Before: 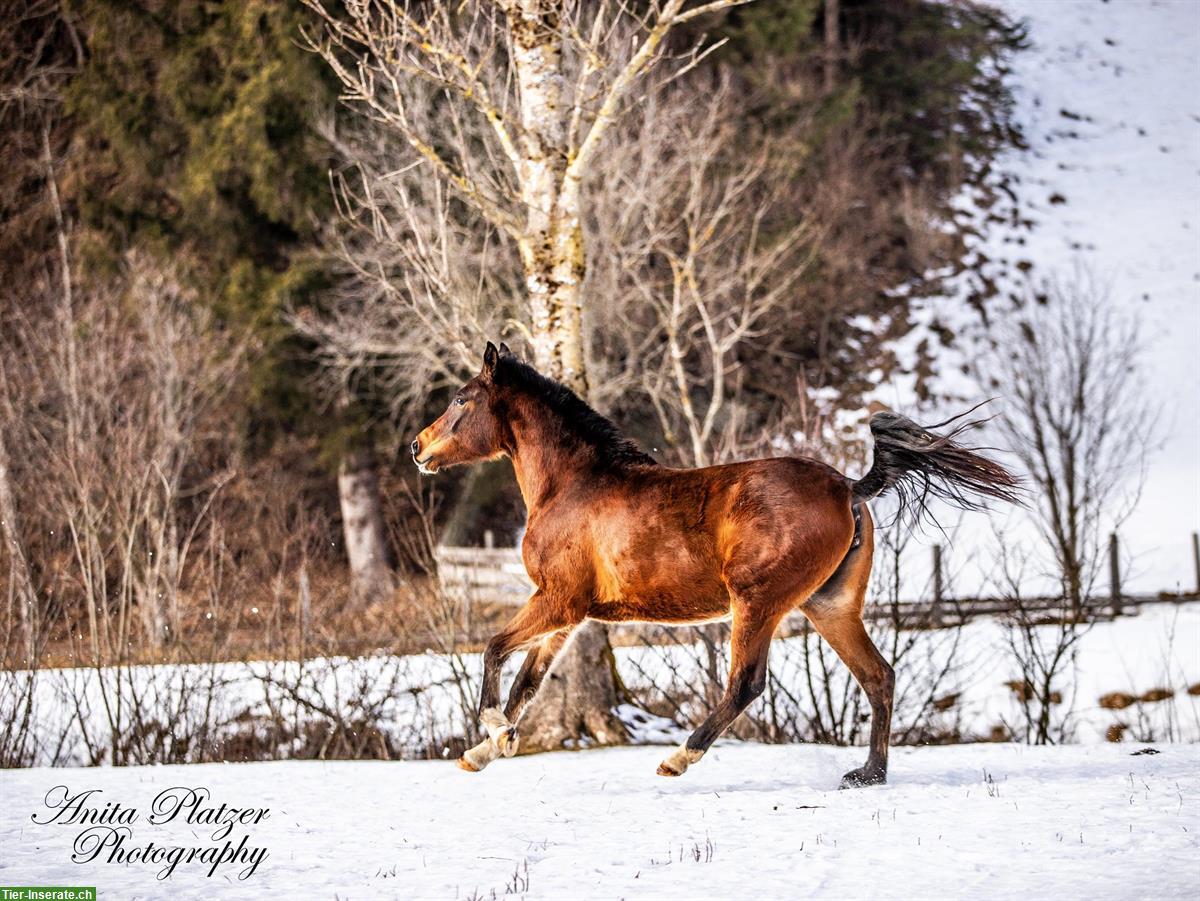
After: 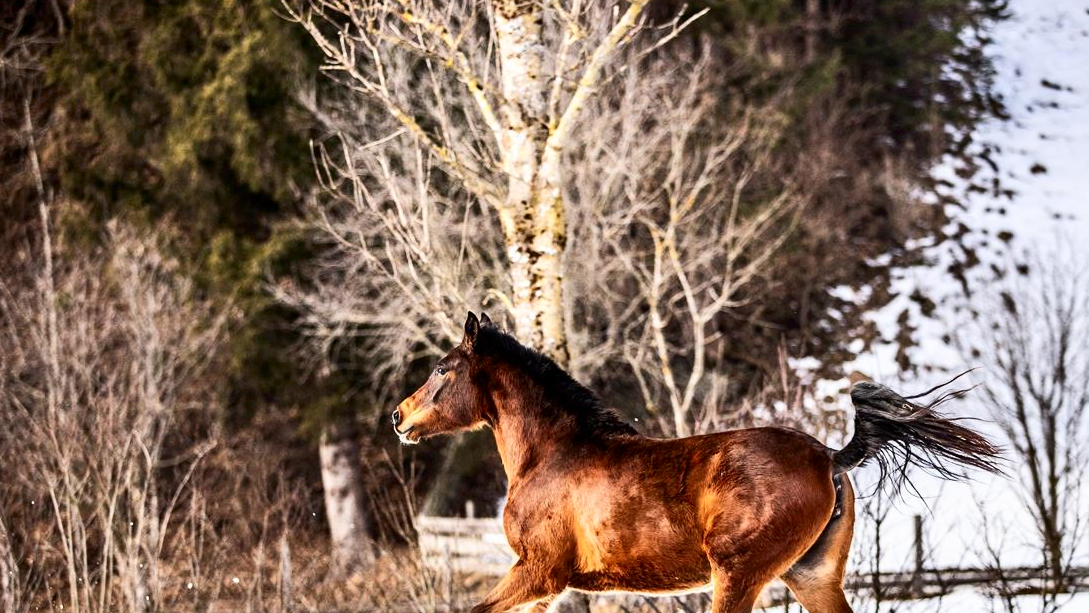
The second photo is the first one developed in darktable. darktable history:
crop: left 1.613%, top 3.356%, right 7.633%, bottom 28.504%
contrast brightness saturation: contrast 0.22
